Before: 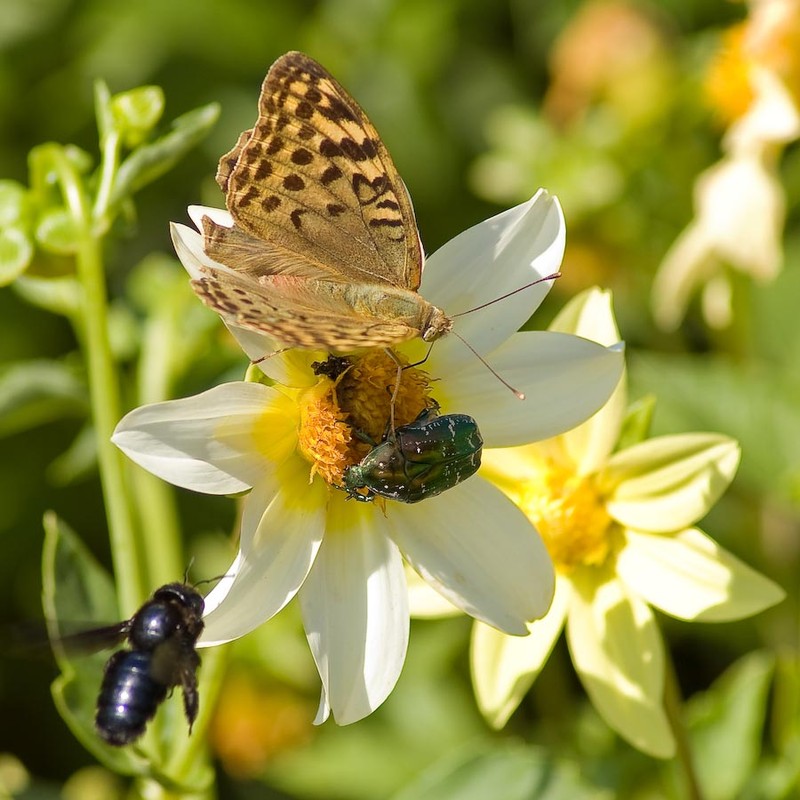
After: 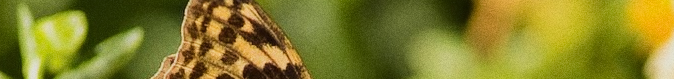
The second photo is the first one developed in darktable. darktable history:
filmic rgb: black relative exposure -7.5 EV, white relative exposure 5 EV, hardness 3.31, contrast 1.3, contrast in shadows safe
grain: on, module defaults
crop and rotate: left 9.644%, top 9.491%, right 6.021%, bottom 80.509%
